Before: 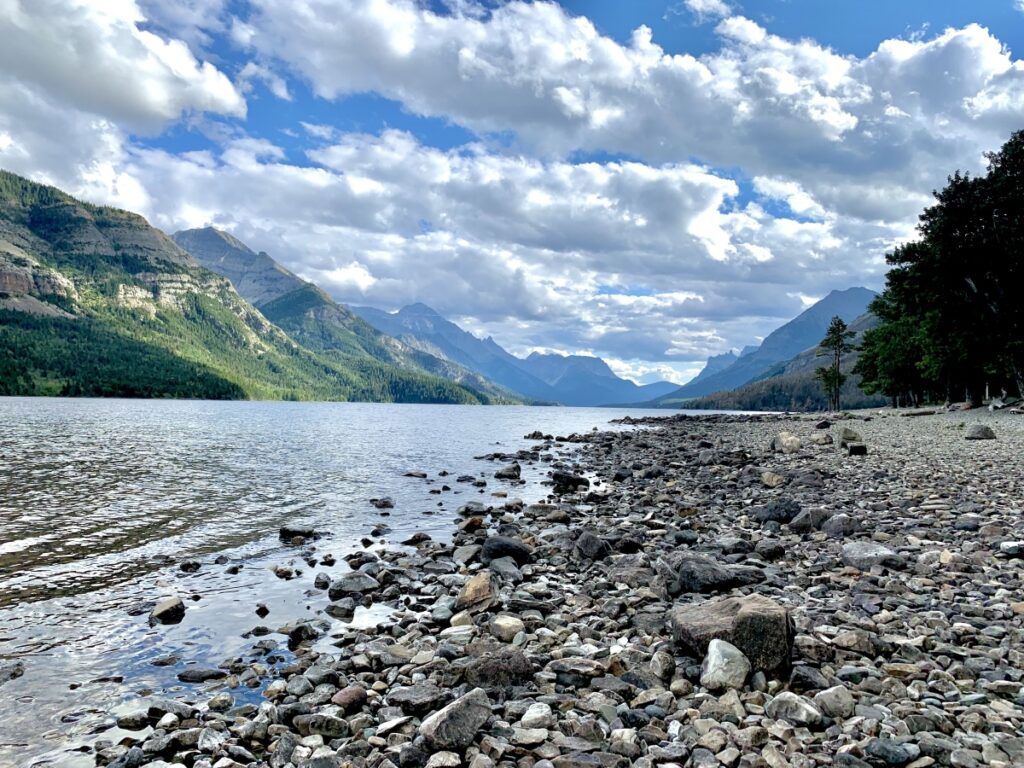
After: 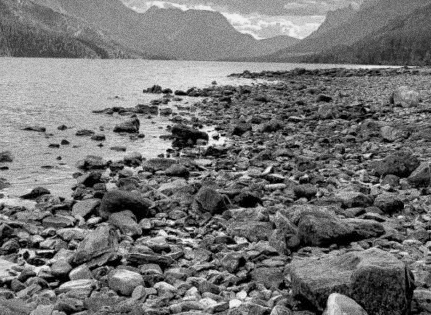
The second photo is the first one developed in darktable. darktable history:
shadows and highlights: on, module defaults
color calibration: output gray [0.22, 0.42, 0.37, 0], gray › normalize channels true, illuminant same as pipeline (D50), adaptation XYZ, x 0.346, y 0.359, gamut compression 0
crop: left 37.221%, top 45.169%, right 20.63%, bottom 13.777%
grain: coarseness 0.09 ISO, strength 40%
vignetting: fall-off start 100%, brightness -0.282, width/height ratio 1.31
